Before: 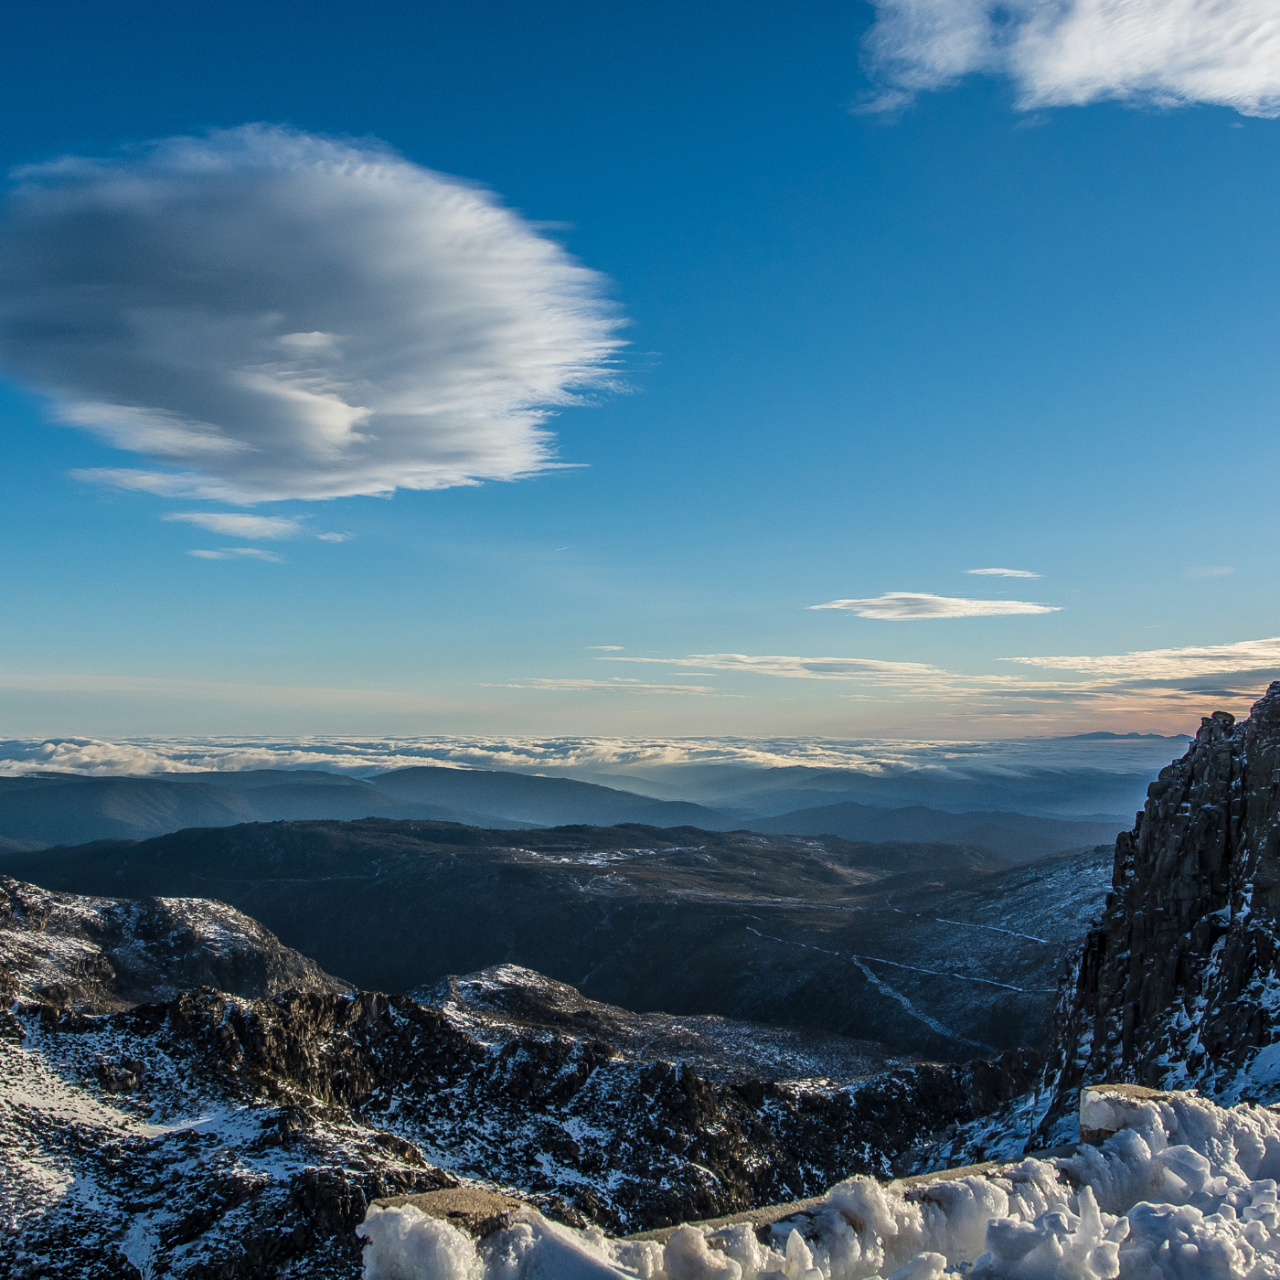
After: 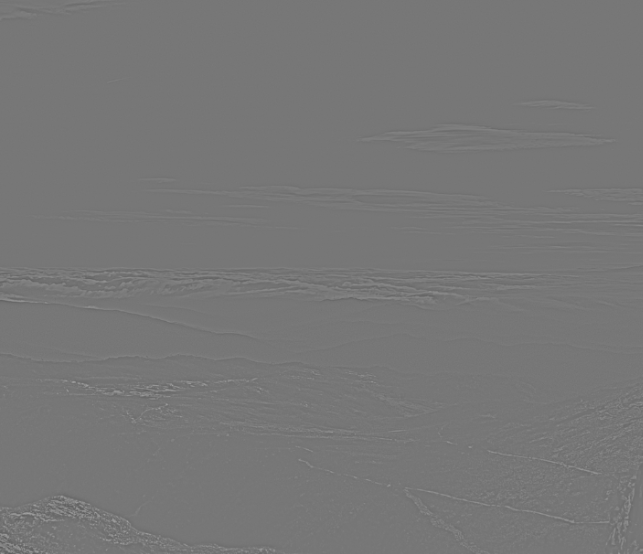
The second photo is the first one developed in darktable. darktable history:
crop: left 35.03%, top 36.625%, right 14.663%, bottom 20.057%
highpass: sharpness 5.84%, contrast boost 8.44%
